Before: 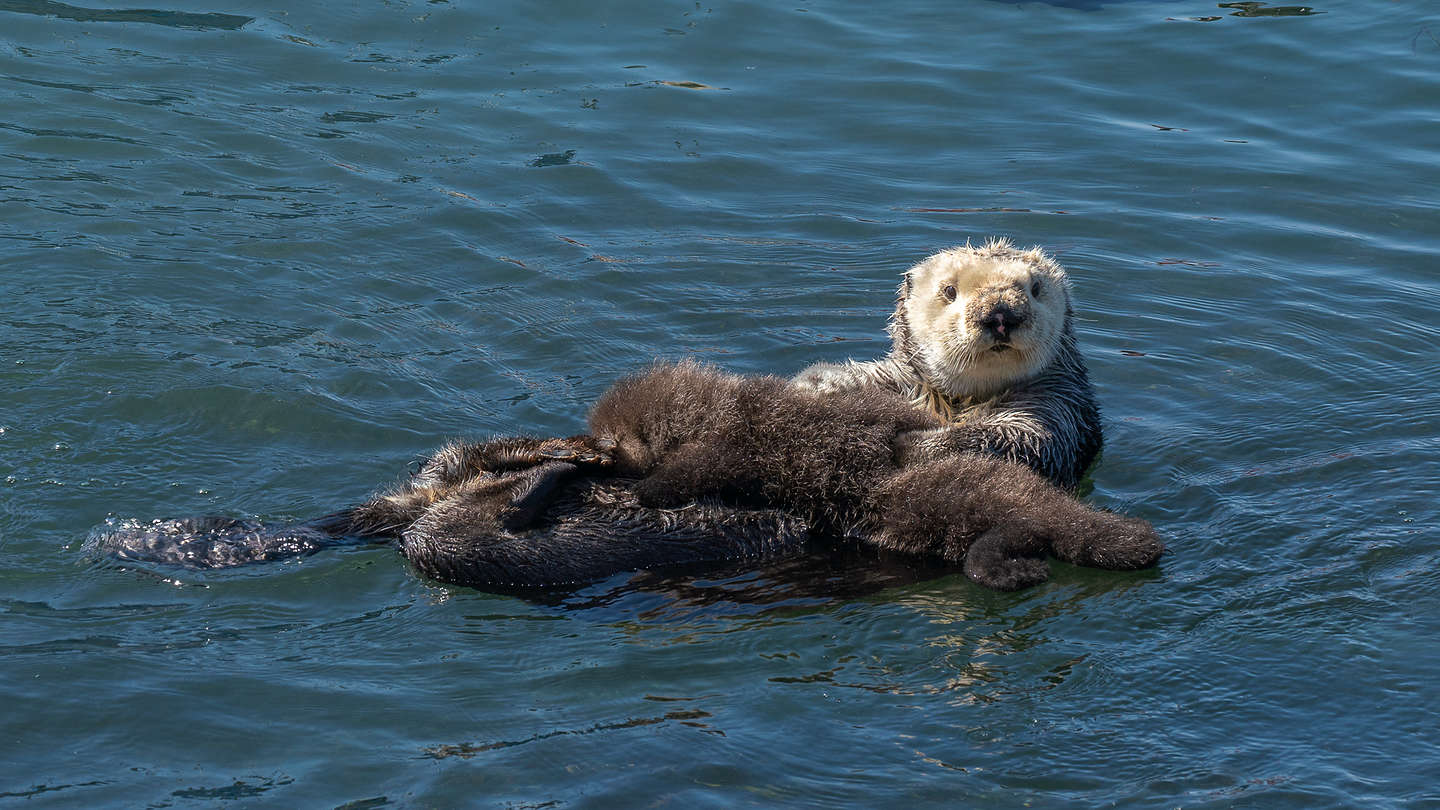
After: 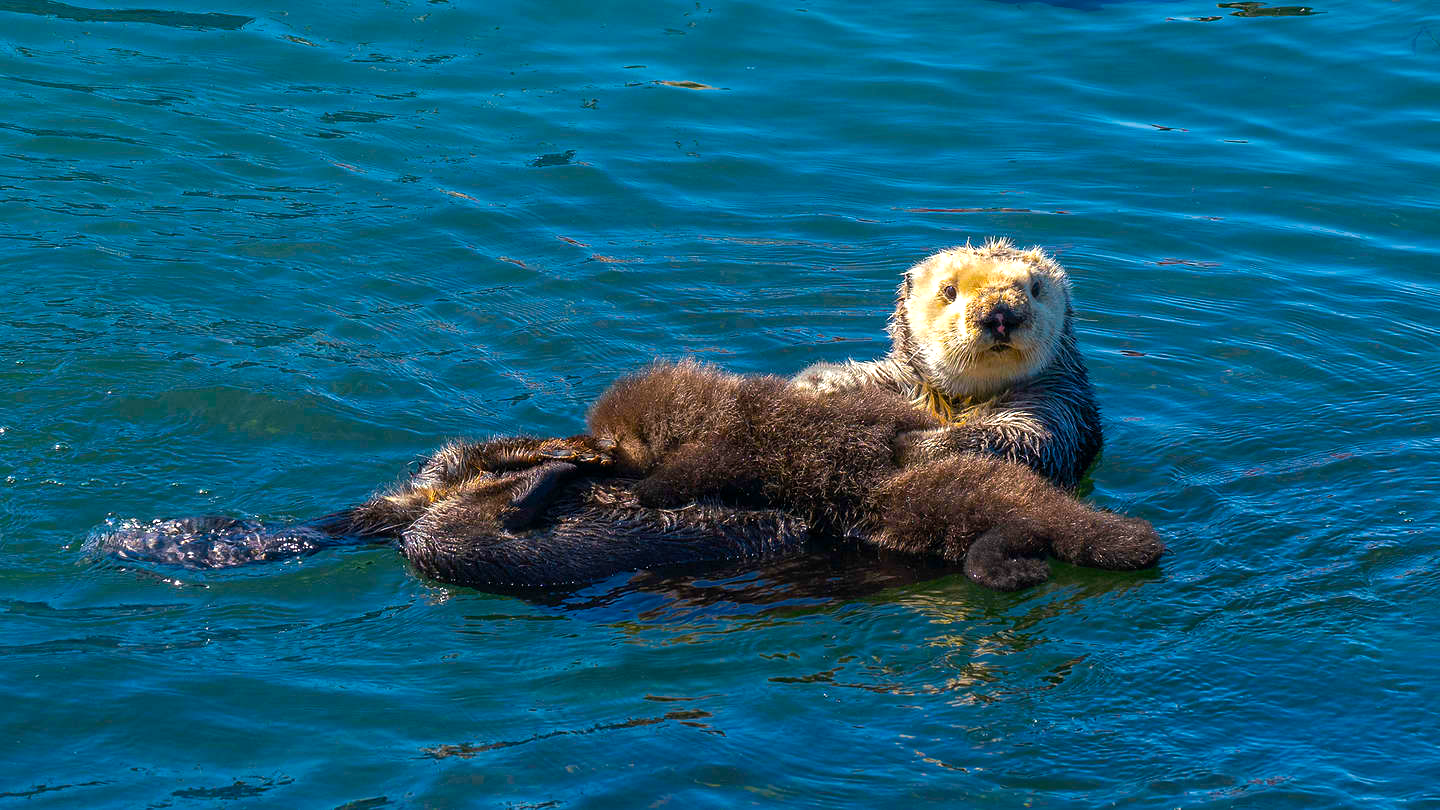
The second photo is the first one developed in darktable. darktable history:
color balance rgb: power › hue 71.9°, highlights gain › chroma 1.05%, highlights gain › hue 60.05°, linear chroma grading › global chroma 41.44%, perceptual saturation grading › global saturation 24.905%, perceptual brilliance grading › highlights 11.522%, global vibrance 25.42%
